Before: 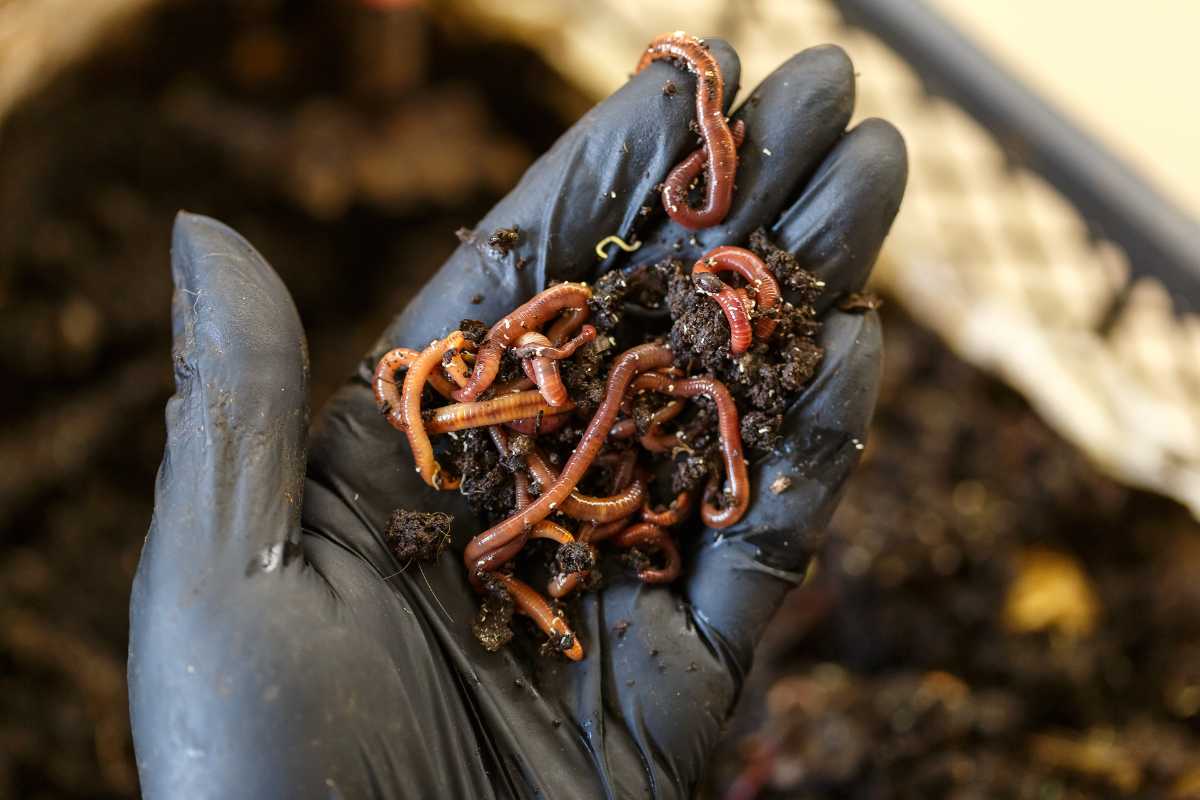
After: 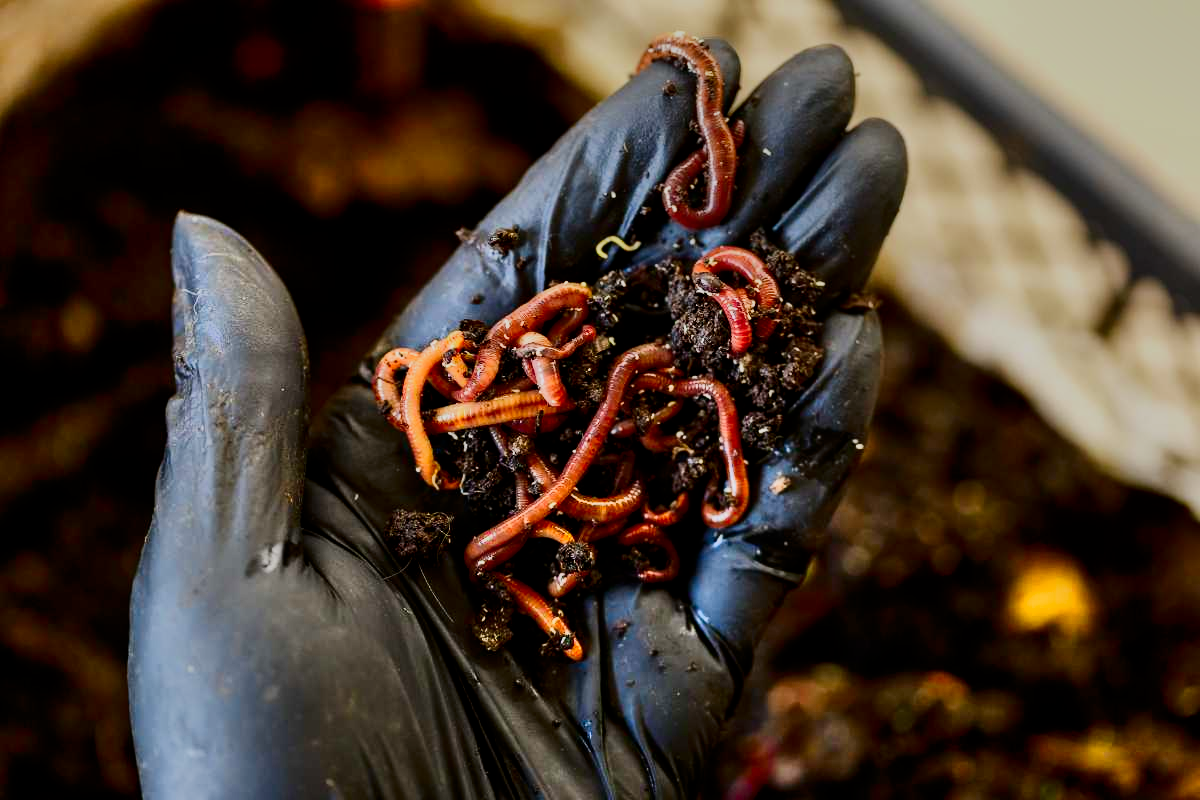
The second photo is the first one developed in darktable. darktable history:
filmic rgb: black relative exposure -7.65 EV, white relative exposure 4.56 EV, hardness 3.61
shadows and highlights: low approximation 0.01, soften with gaussian
contrast brightness saturation: contrast 0.103, brightness -0.26, saturation 0.136
